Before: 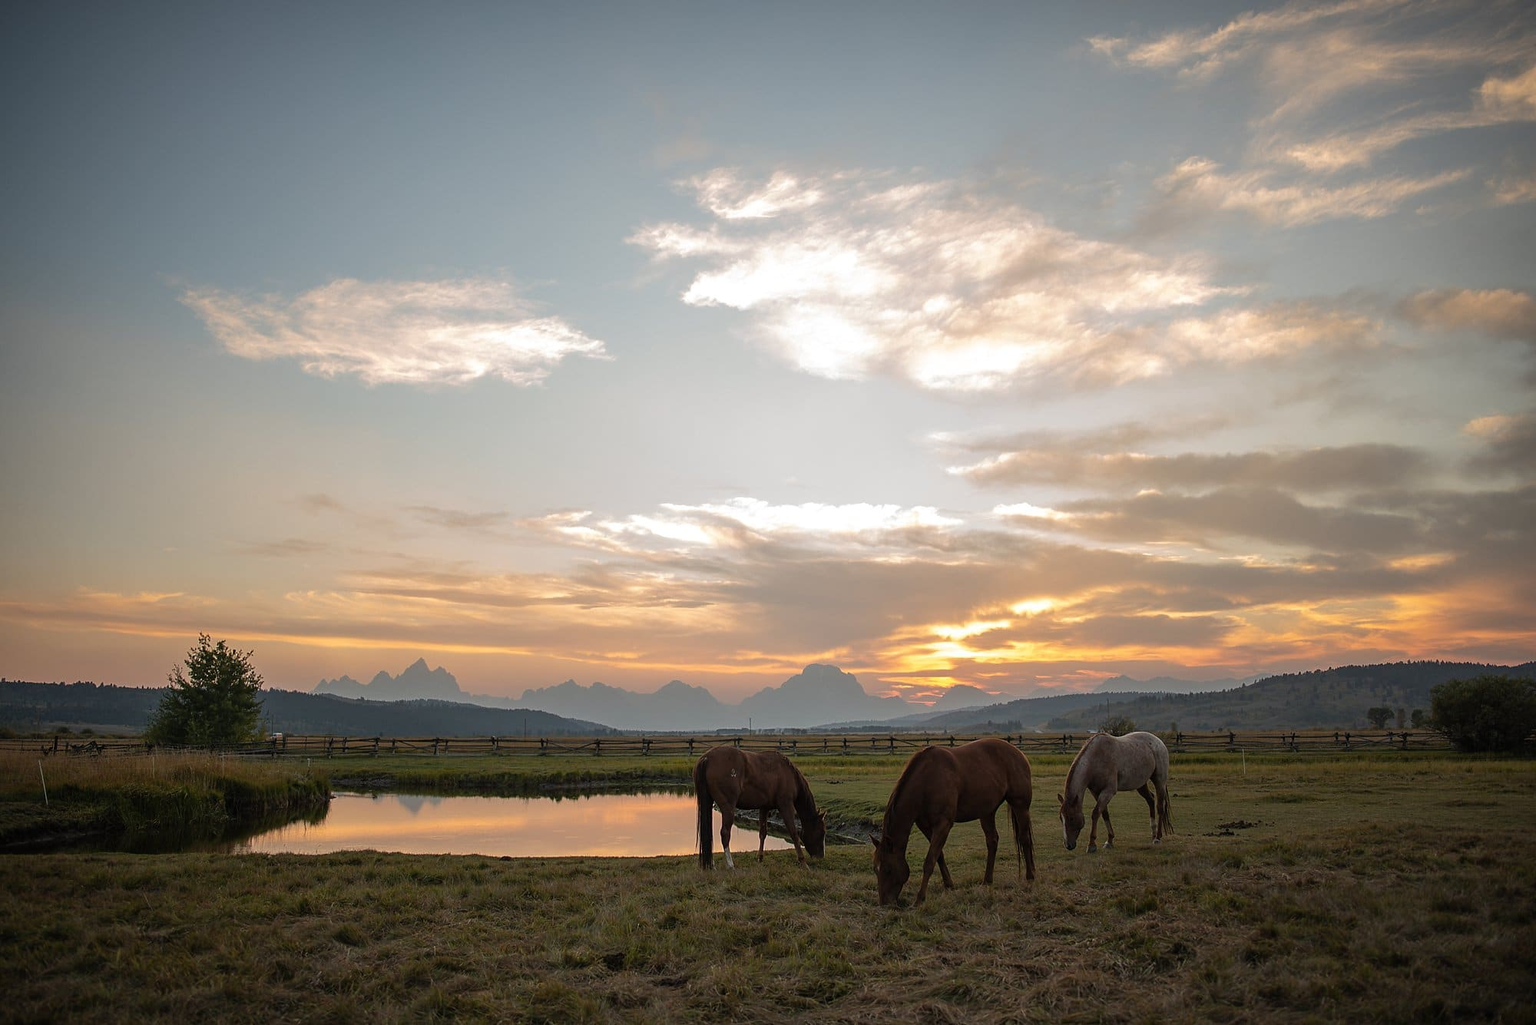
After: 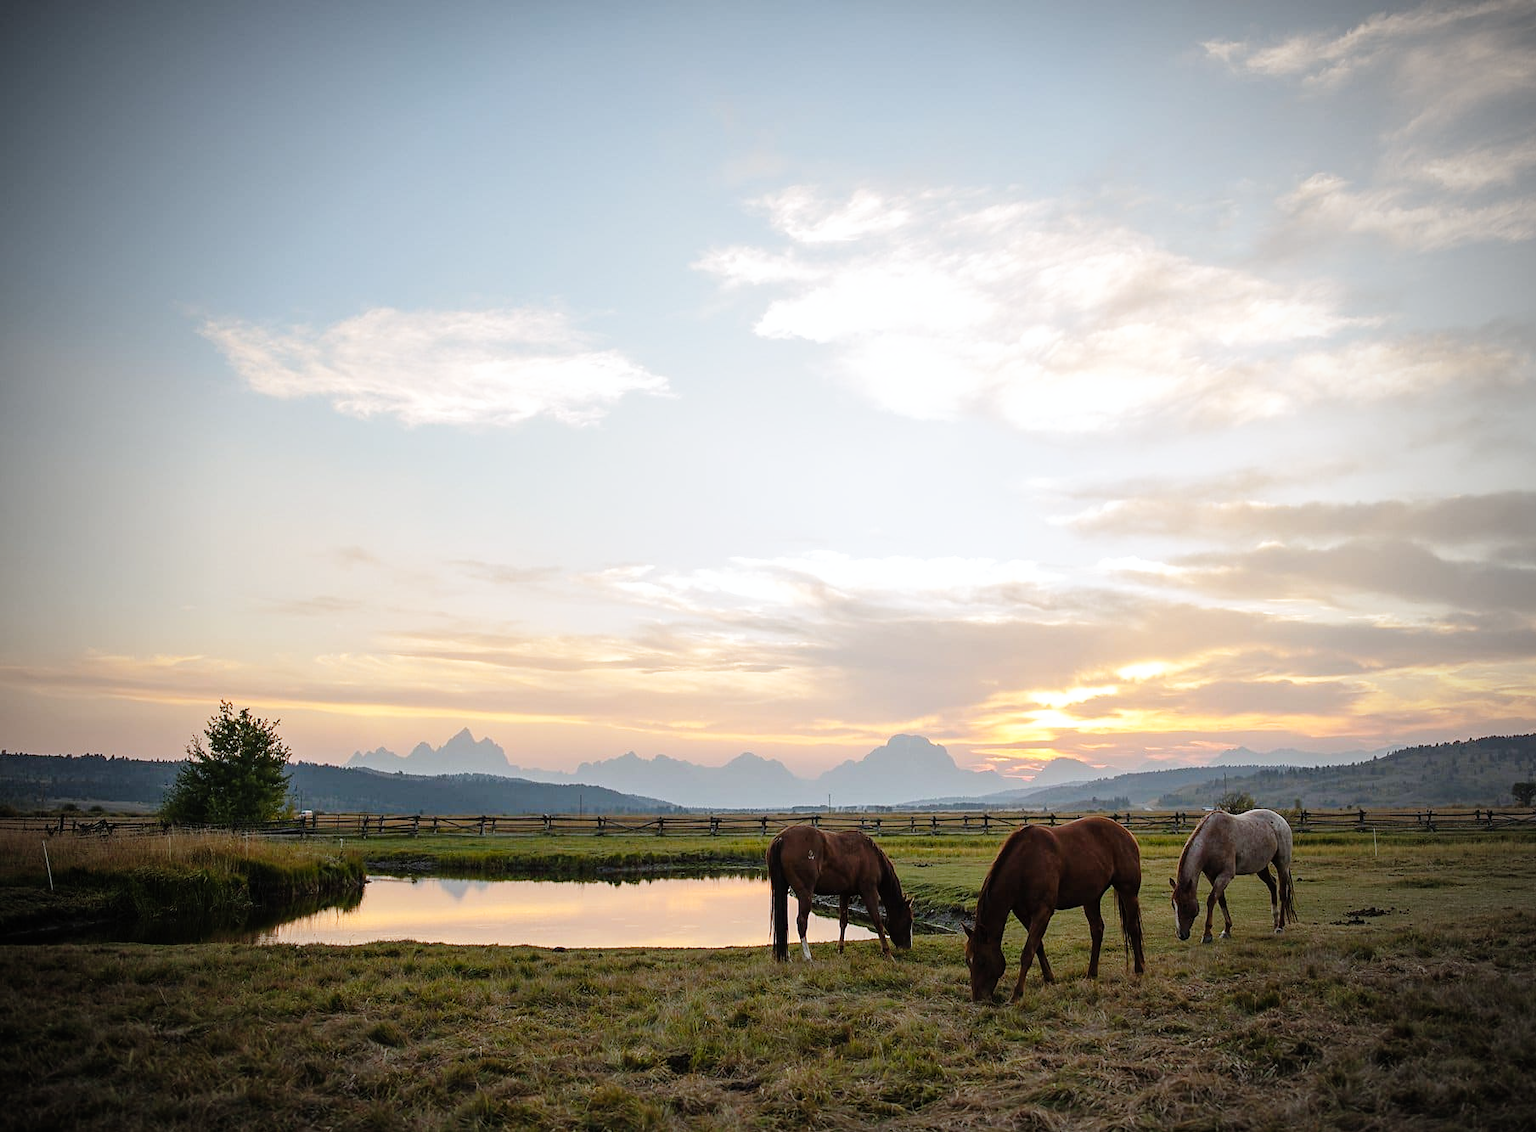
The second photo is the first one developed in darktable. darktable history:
base curve: curves: ch0 [(0, 0) (0.008, 0.007) (0.022, 0.029) (0.048, 0.089) (0.092, 0.197) (0.191, 0.399) (0.275, 0.534) (0.357, 0.65) (0.477, 0.78) (0.542, 0.833) (0.799, 0.973) (1, 1)], preserve colors none
white balance: red 0.967, blue 1.049
crop: right 9.509%, bottom 0.031%
vignetting: fall-off start 71.74%
